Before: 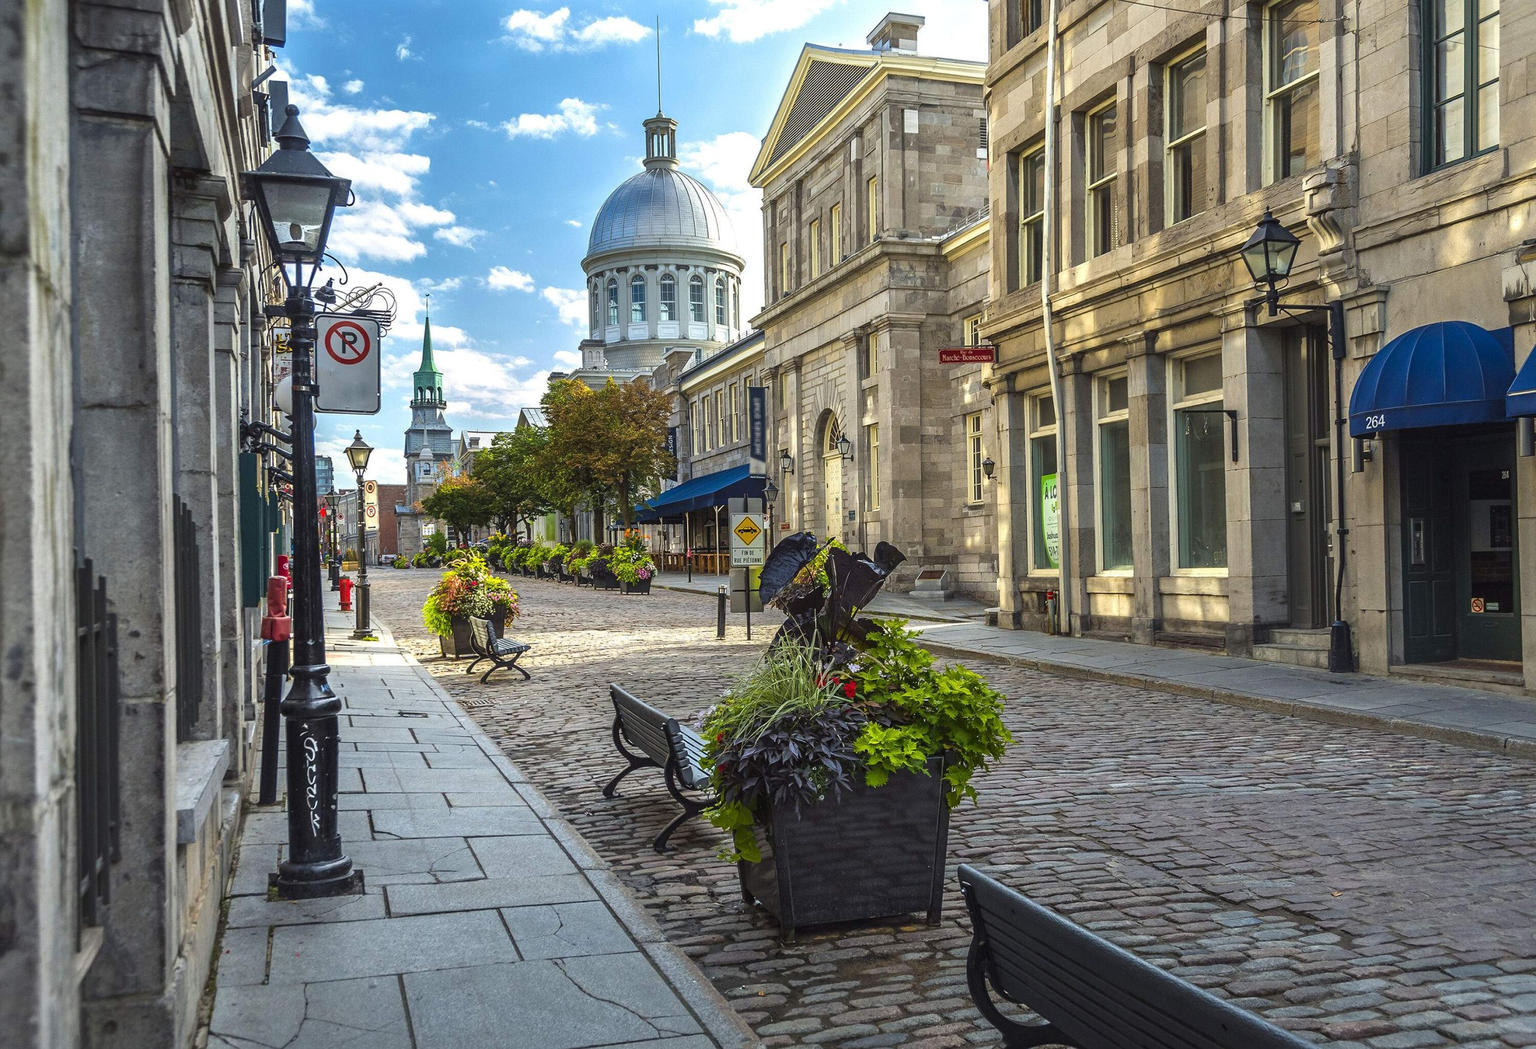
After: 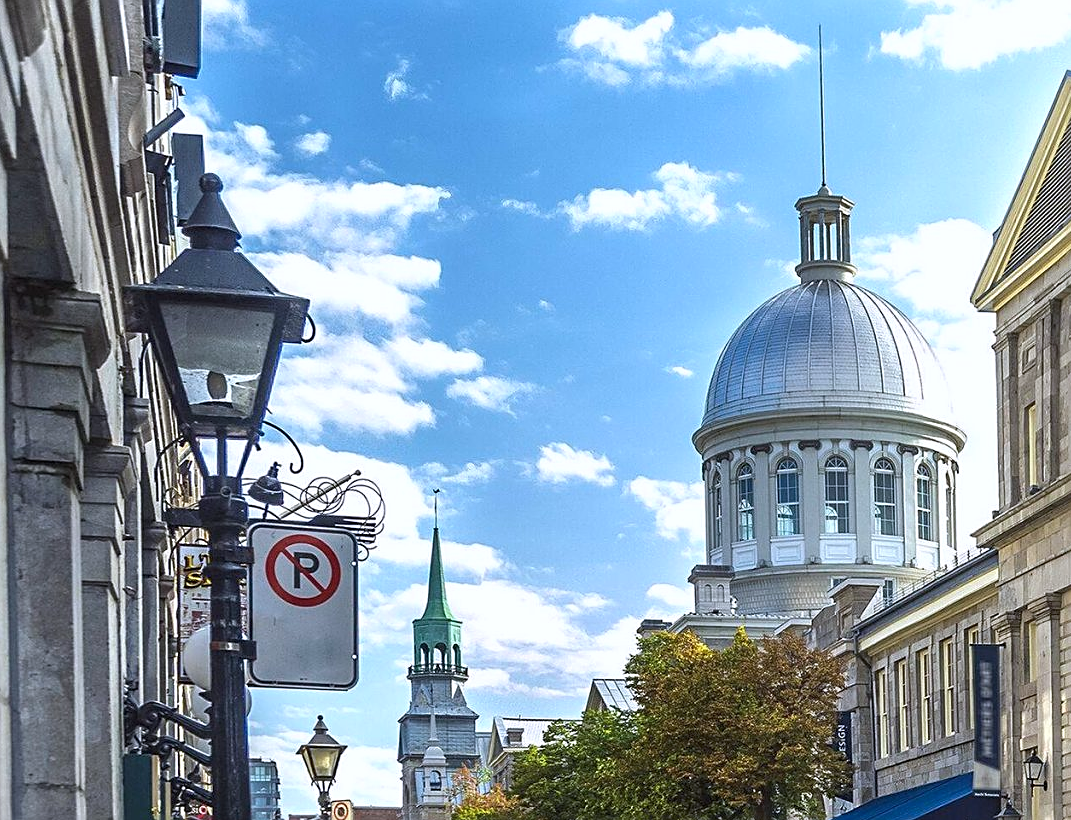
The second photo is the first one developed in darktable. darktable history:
color calibration: illuminant as shot in camera, x 0.358, y 0.373, temperature 4628.91 K
crop and rotate: left 10.794%, top 0.092%, right 47.355%, bottom 53.022%
sharpen: on, module defaults
